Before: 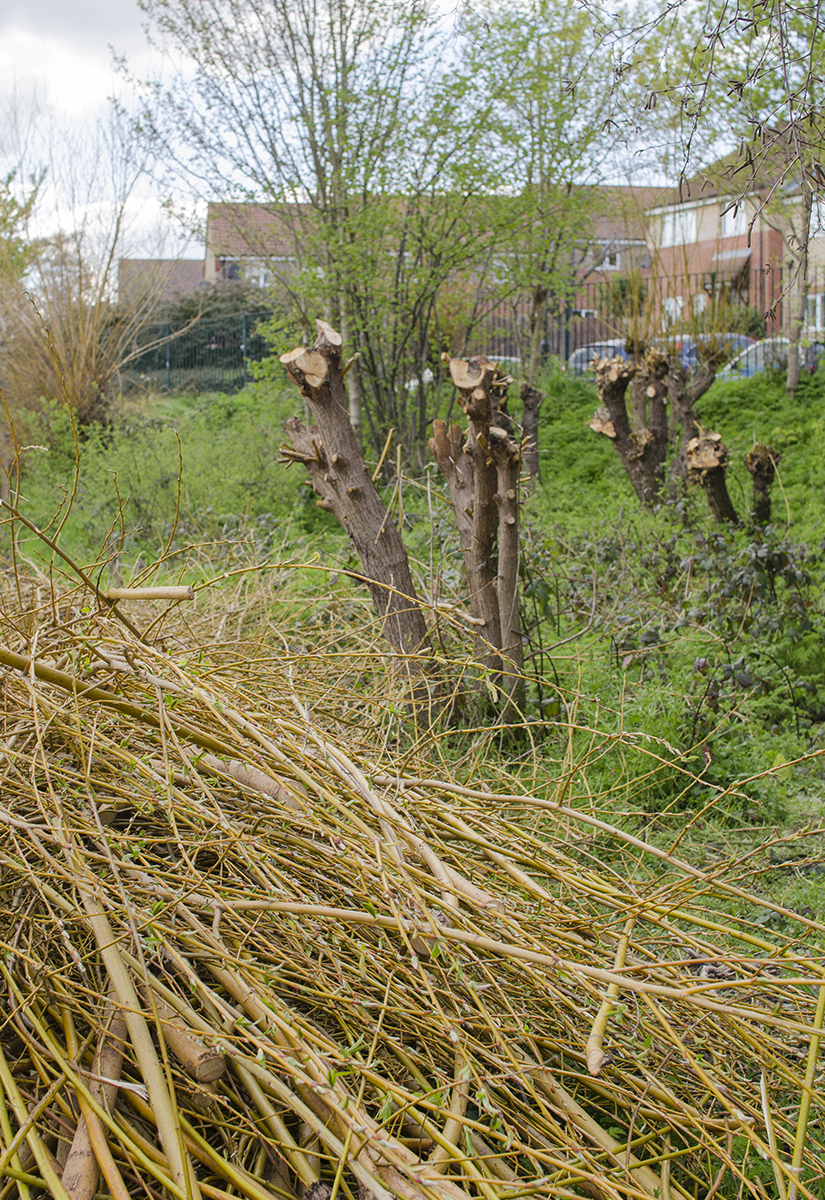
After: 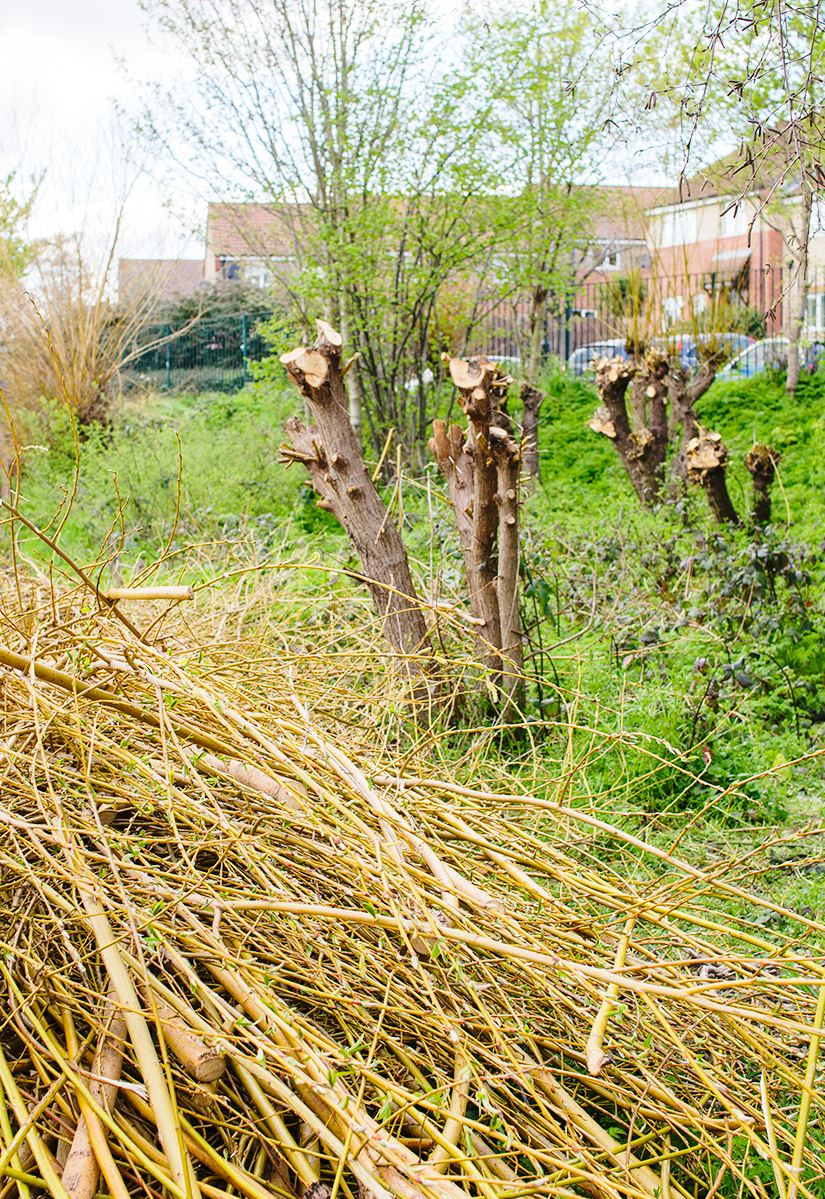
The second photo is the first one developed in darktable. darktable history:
base curve: curves: ch0 [(0, 0) (0.028, 0.03) (0.121, 0.232) (0.46, 0.748) (0.859, 0.968) (1, 1)], preserve colors none
crop: bottom 0.071%
